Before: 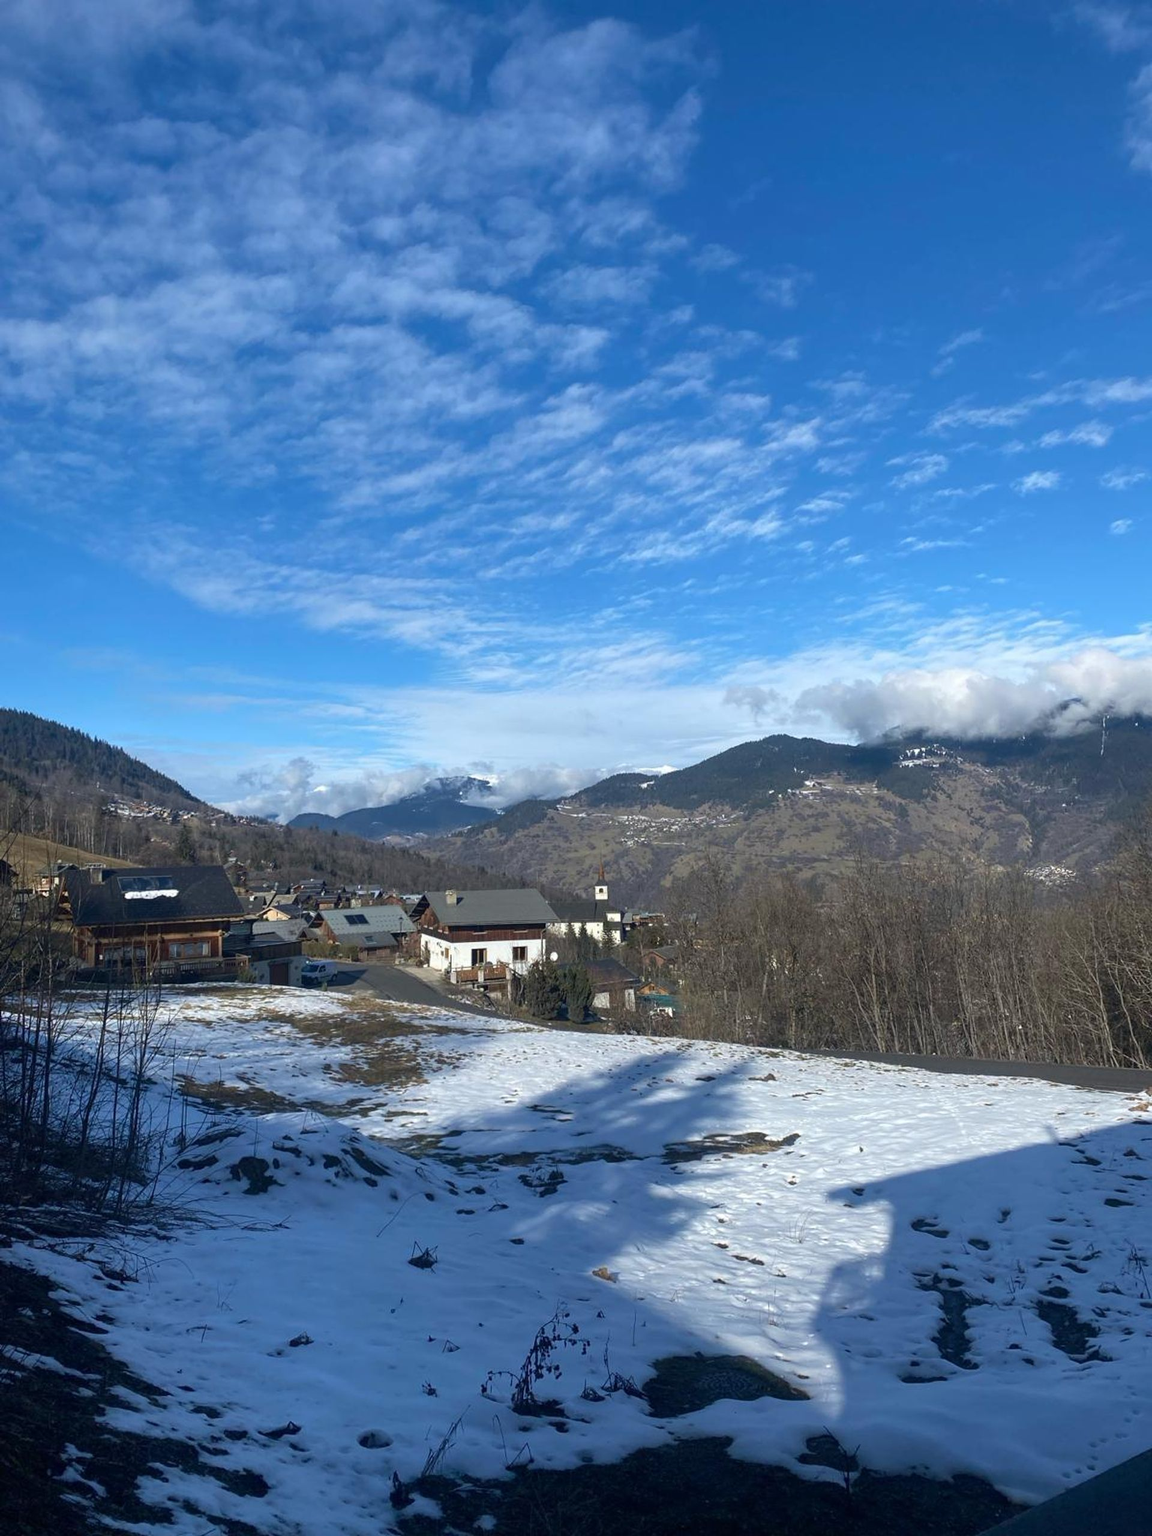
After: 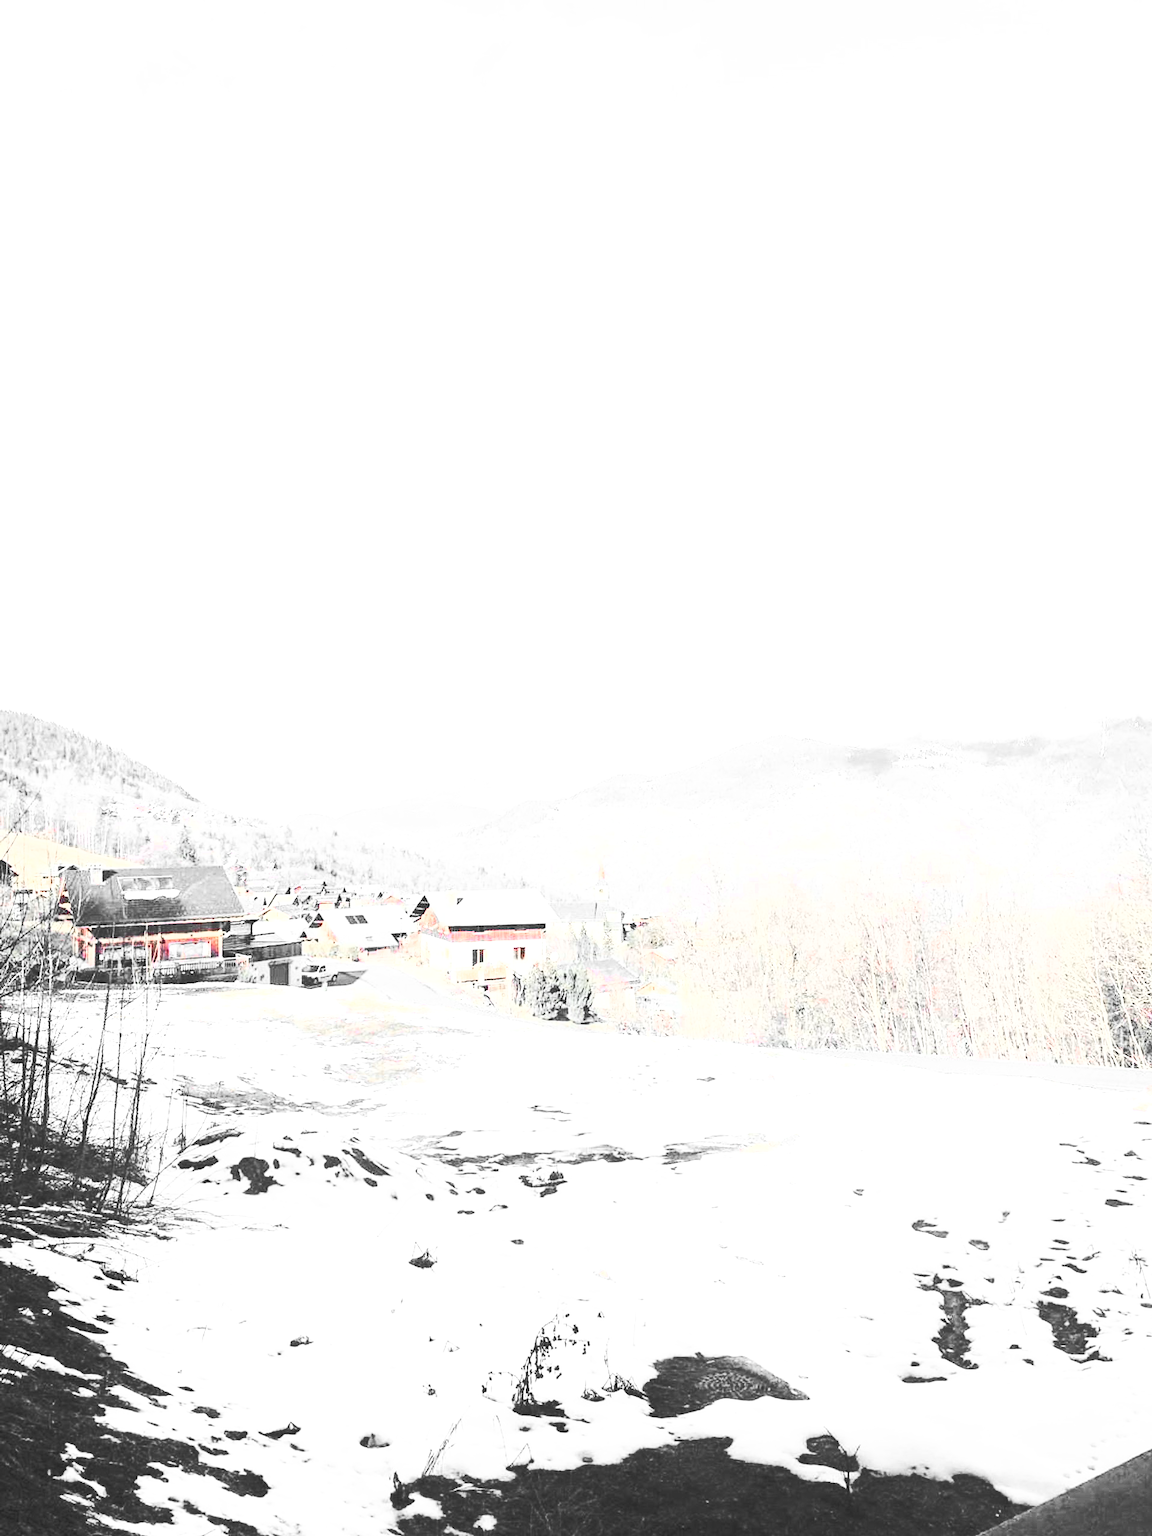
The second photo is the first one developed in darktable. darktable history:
base curve: curves: ch0 [(0, 0.015) (0.085, 0.116) (0.134, 0.298) (0.19, 0.545) (0.296, 0.764) (0.599, 0.982) (1, 1)]
exposure: exposure 2.95 EV, compensate highlight preservation false
color zones: curves: ch1 [(0, 0.831) (0.08, 0.771) (0.157, 0.268) (0.241, 0.207) (0.562, -0.005) (0.714, -0.013) (0.876, 0.01) (1, 0.831)]
